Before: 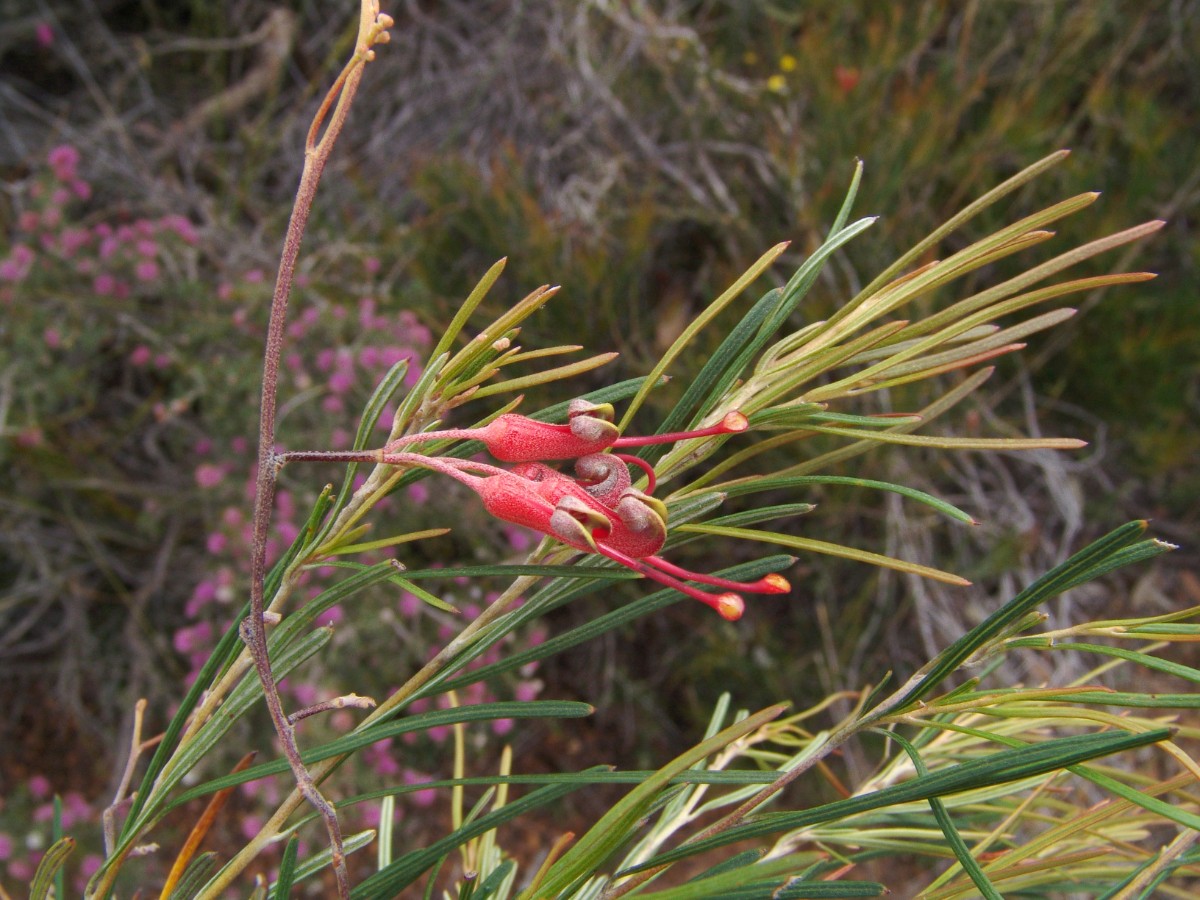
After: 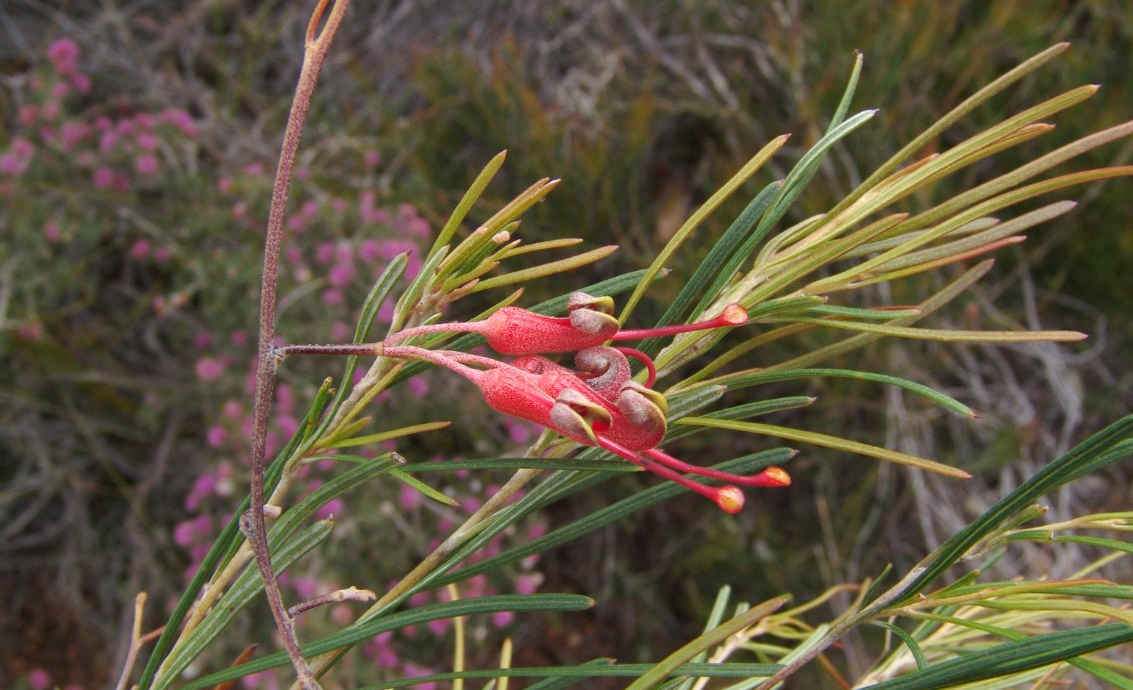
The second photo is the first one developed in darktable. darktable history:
crop and rotate: angle 0.042°, top 11.959%, right 5.44%, bottom 11.226%
